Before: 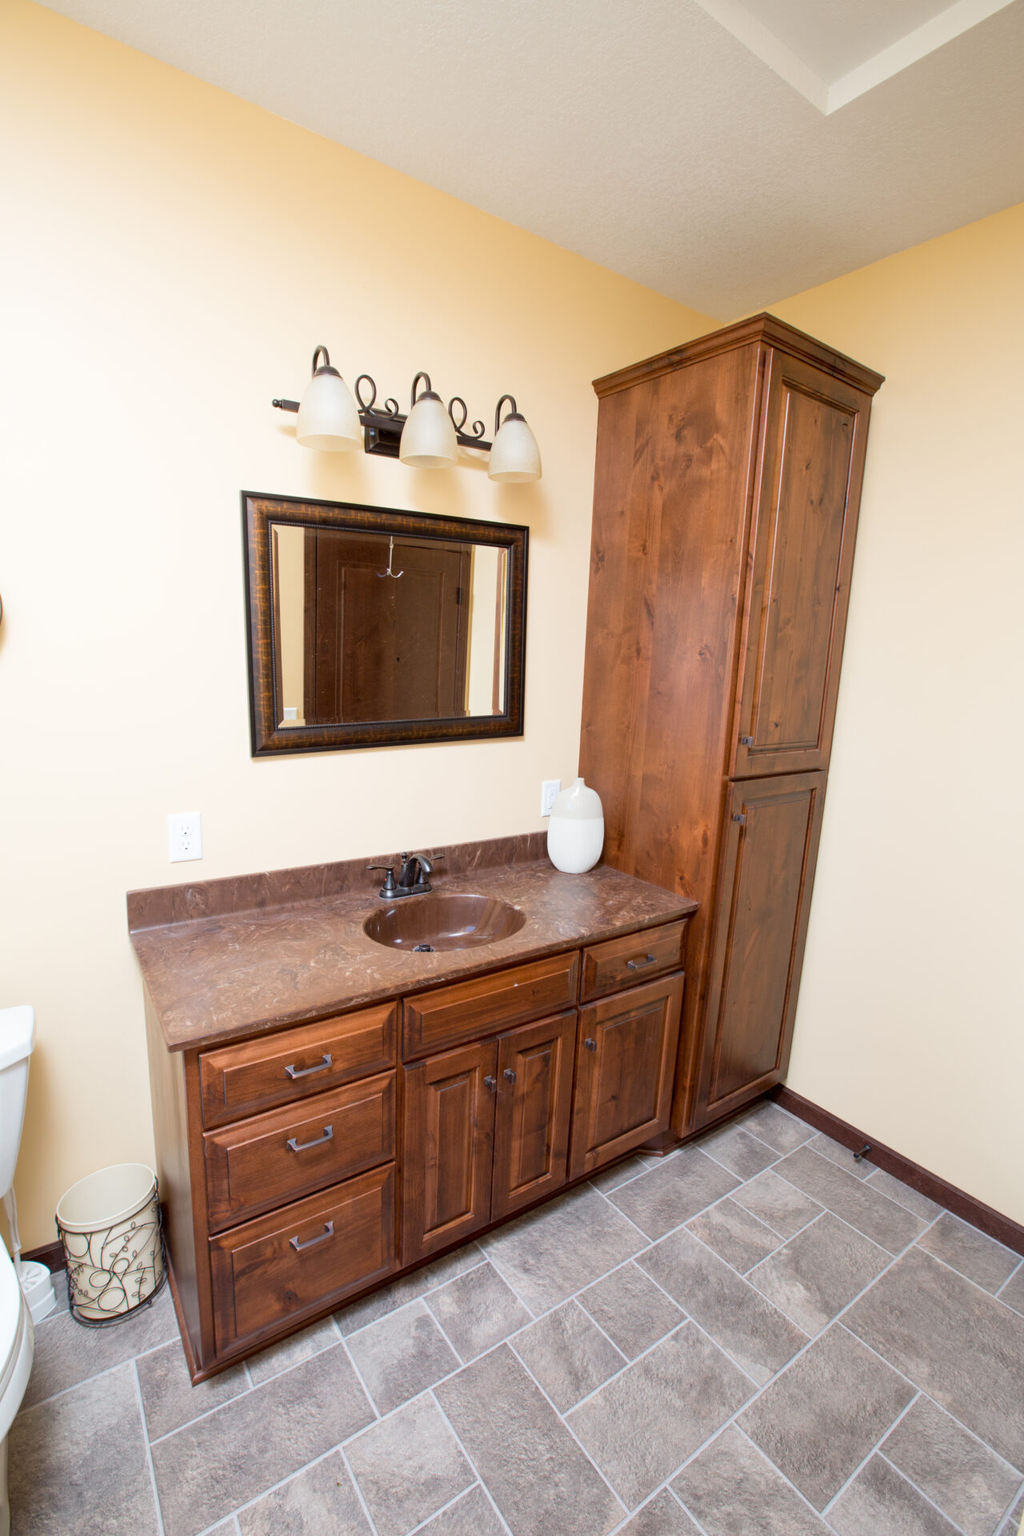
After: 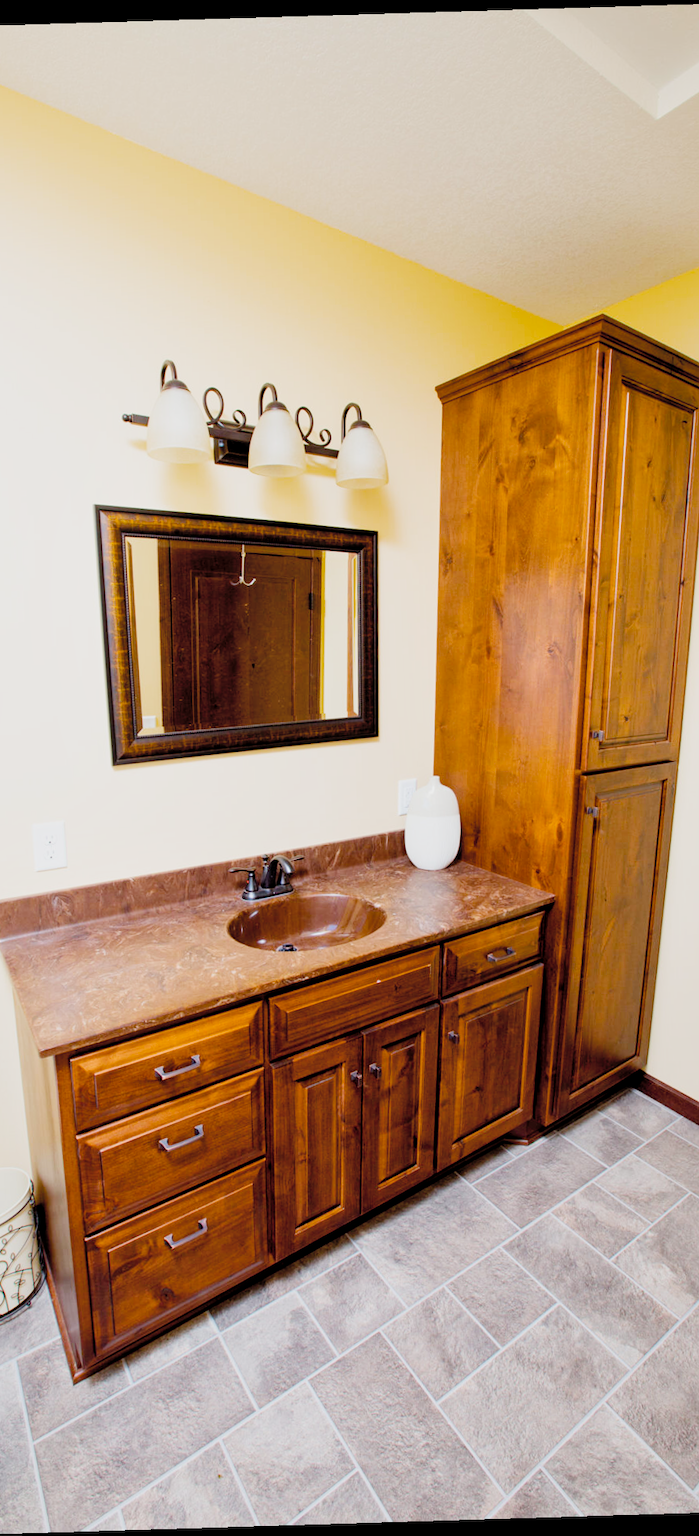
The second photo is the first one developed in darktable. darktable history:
exposure: exposure 0.6 EV, compensate highlight preservation false
contrast brightness saturation: brightness 0.15
filmic rgb: middle gray luminance 30%, black relative exposure -9 EV, white relative exposure 7 EV, threshold 6 EV, target black luminance 0%, hardness 2.94, latitude 2.04%, contrast 0.963, highlights saturation mix 5%, shadows ↔ highlights balance 12.16%, add noise in highlights 0, preserve chrominance no, color science v3 (2019), use custom middle-gray values true, iterations of high-quality reconstruction 0, contrast in highlights soft, enable highlight reconstruction true
rotate and perspective: rotation -1.75°, automatic cropping off
crop and rotate: left 15.055%, right 18.278%
color balance rgb: linear chroma grading › global chroma 9%, perceptual saturation grading › global saturation 36%, perceptual saturation grading › shadows 35%, perceptual brilliance grading › global brilliance 15%, perceptual brilliance grading › shadows -35%, global vibrance 15%
local contrast: mode bilateral grid, contrast 20, coarseness 50, detail 120%, midtone range 0.2
